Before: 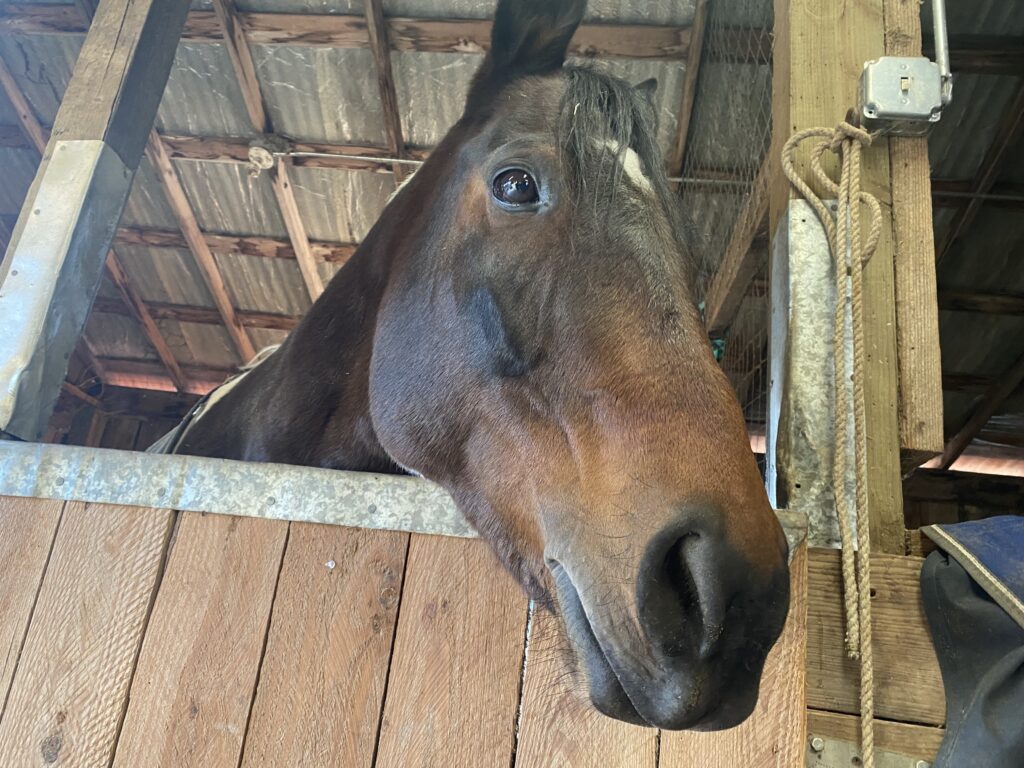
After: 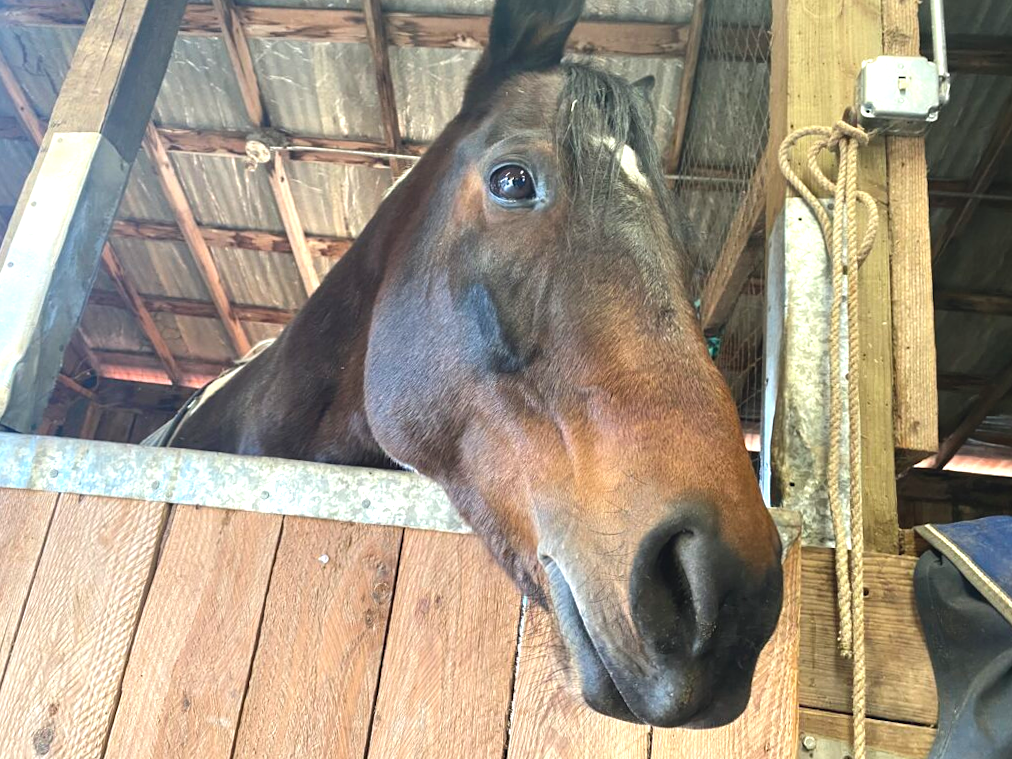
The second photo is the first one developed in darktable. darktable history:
exposure: black level correction -0.005, exposure 0.622 EV, compensate highlight preservation false
crop and rotate: angle -0.5°
contrast equalizer: octaves 7, y [[0.524 ×6], [0.512 ×6], [0.379 ×6], [0 ×6], [0 ×6]]
